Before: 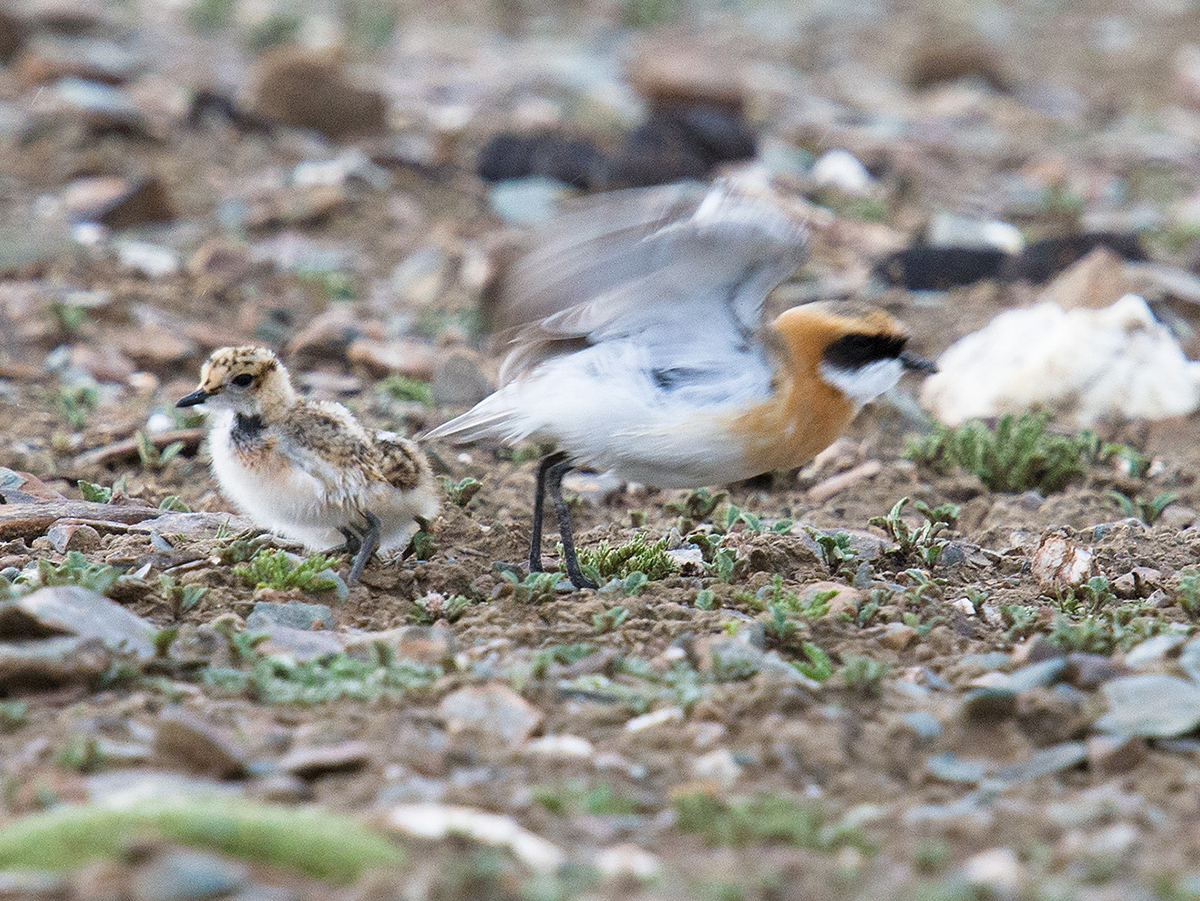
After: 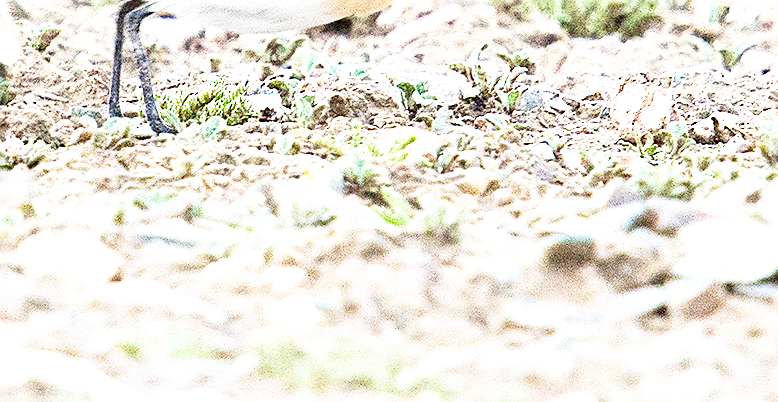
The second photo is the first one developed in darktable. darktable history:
base curve: curves: ch0 [(0, 0) (0.012, 0.01) (0.073, 0.168) (0.31, 0.711) (0.645, 0.957) (1, 1)], preserve colors none
crop and rotate: left 35.166%, top 50.584%, bottom 4.783%
sharpen: on, module defaults
exposure: black level correction 0, exposure 1.368 EV, compensate highlight preservation false
